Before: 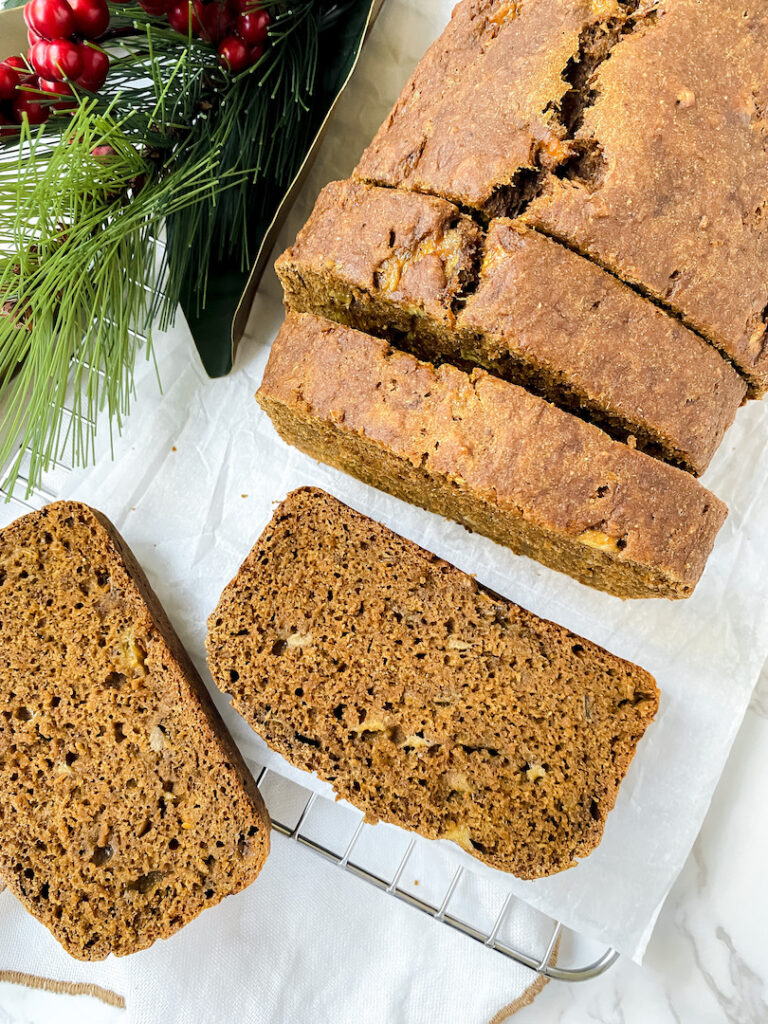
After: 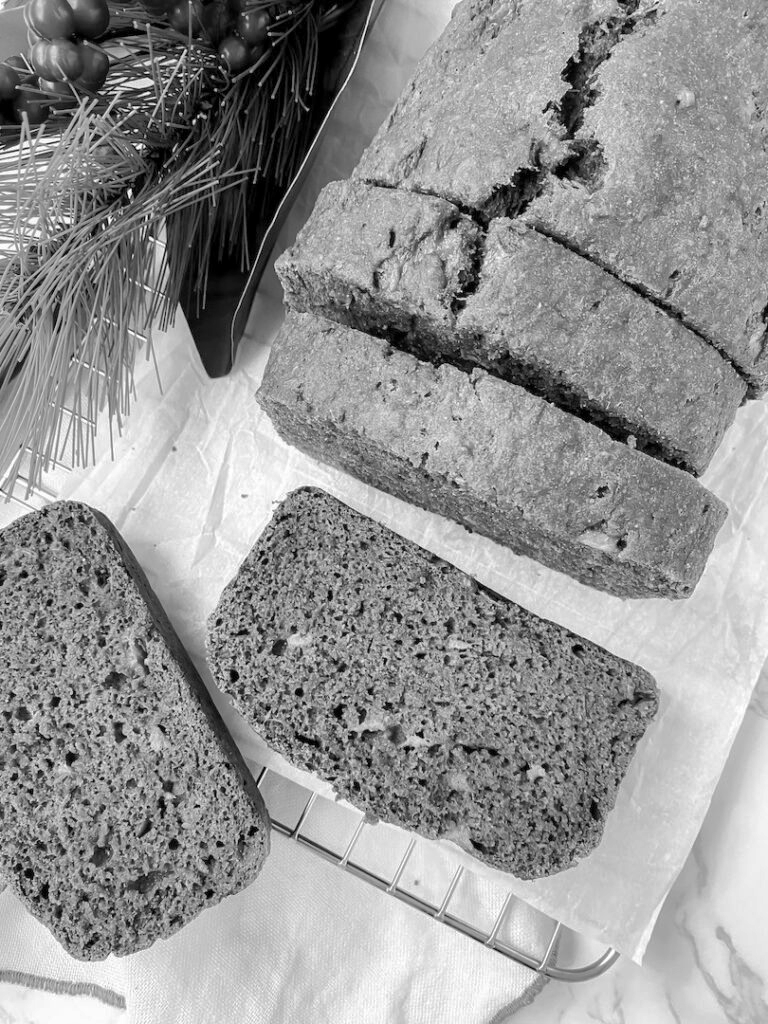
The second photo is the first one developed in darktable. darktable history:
monochrome: on, module defaults
contrast brightness saturation: contrast 0.05
local contrast: mode bilateral grid, contrast 10, coarseness 25, detail 115%, midtone range 0.2
shadows and highlights: on, module defaults
velvia: strength 29%
